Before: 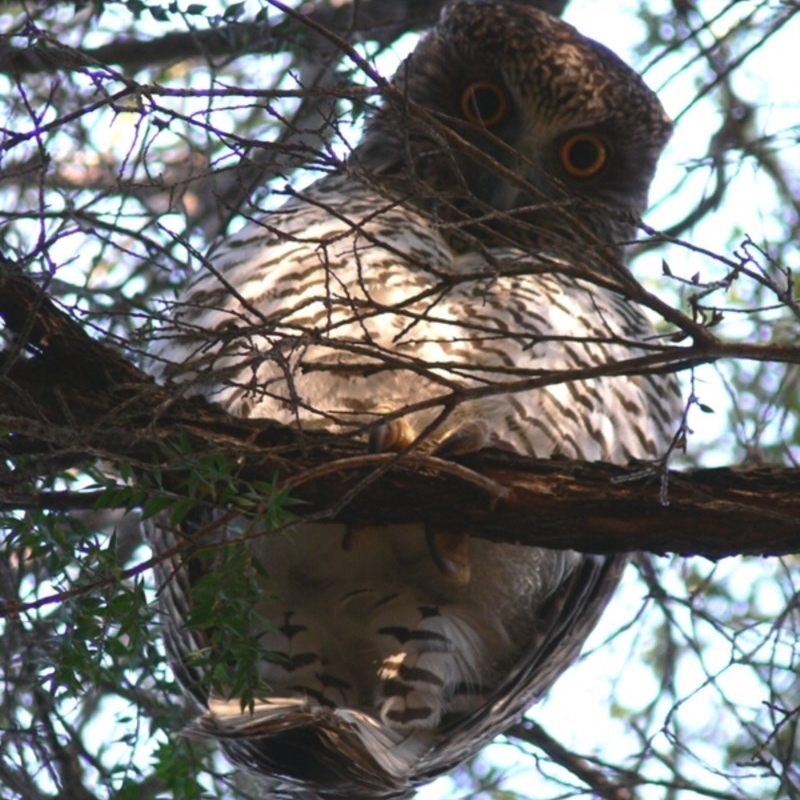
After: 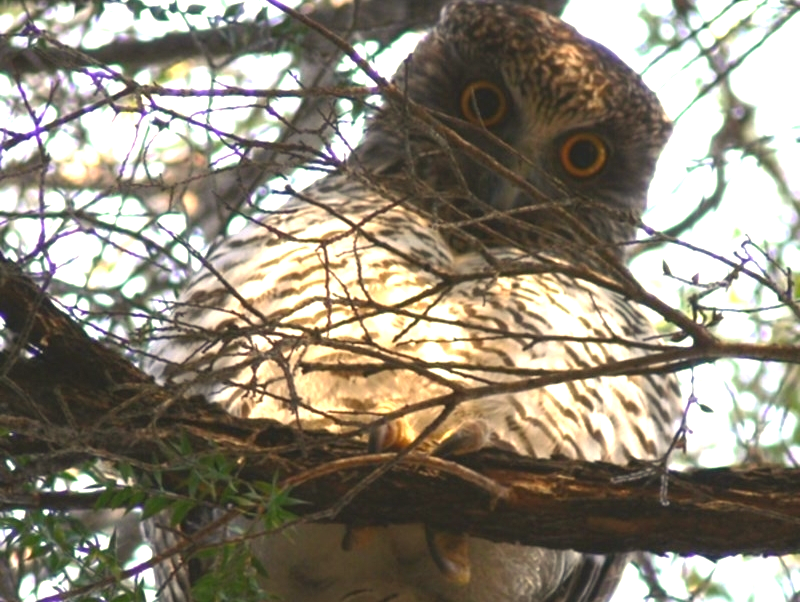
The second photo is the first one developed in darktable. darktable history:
color correction: highlights a* 1.27, highlights b* 18.24
crop: bottom 24.716%
tone equalizer: edges refinement/feathering 500, mask exposure compensation -1.57 EV, preserve details no
exposure: exposure 1.093 EV, compensate highlight preservation false
